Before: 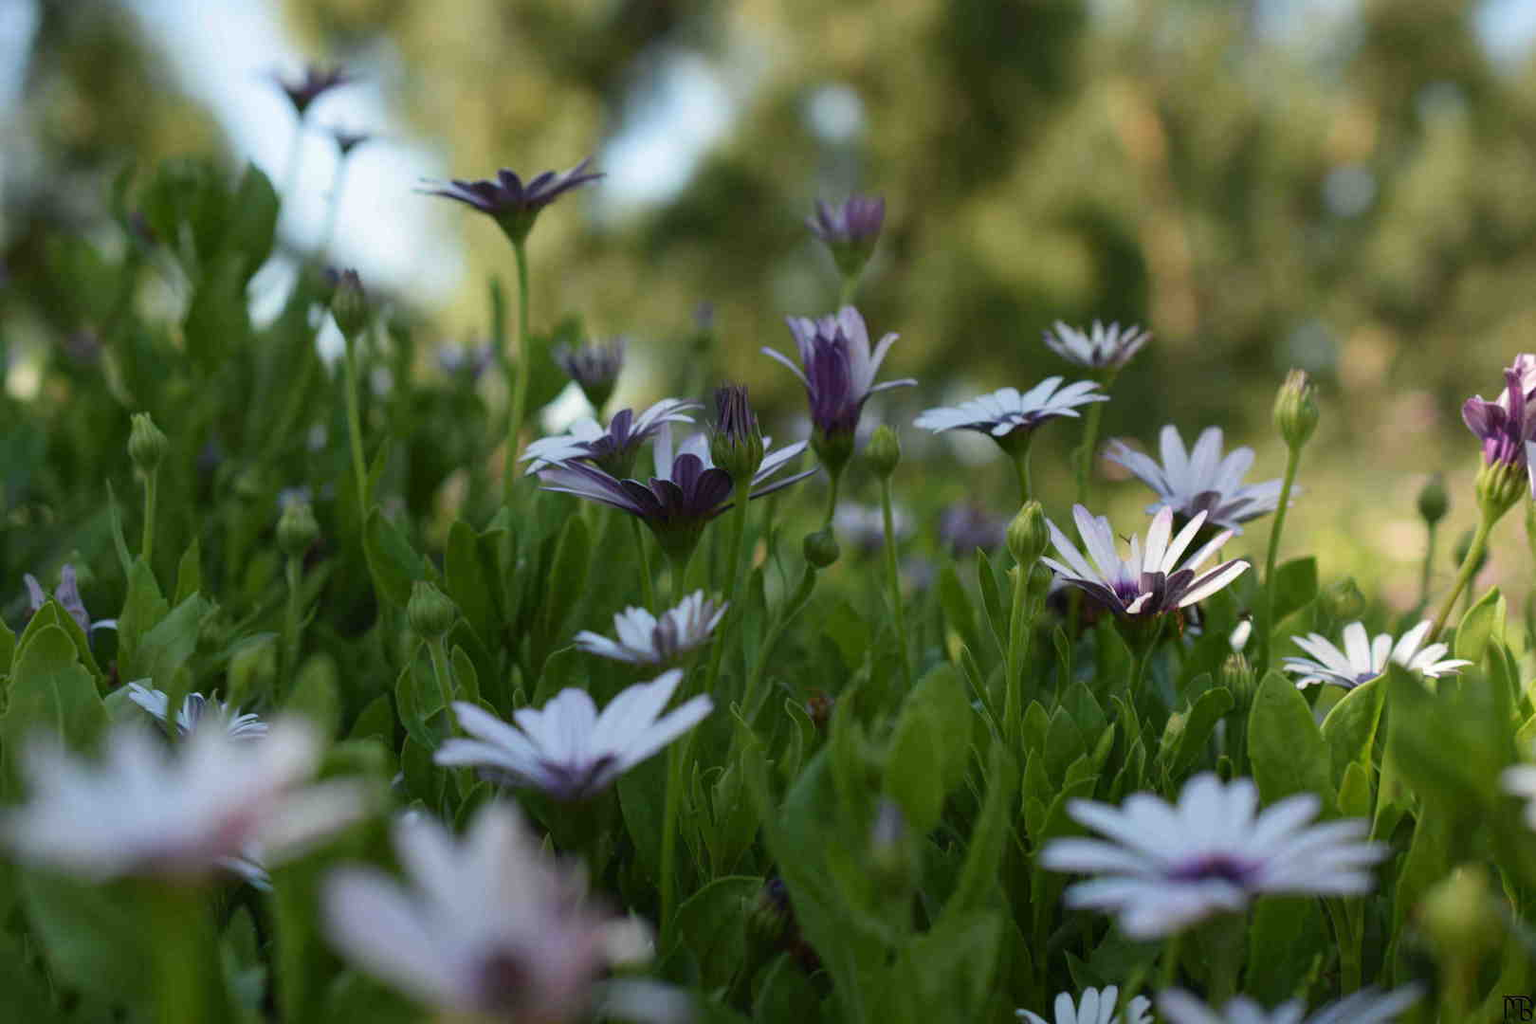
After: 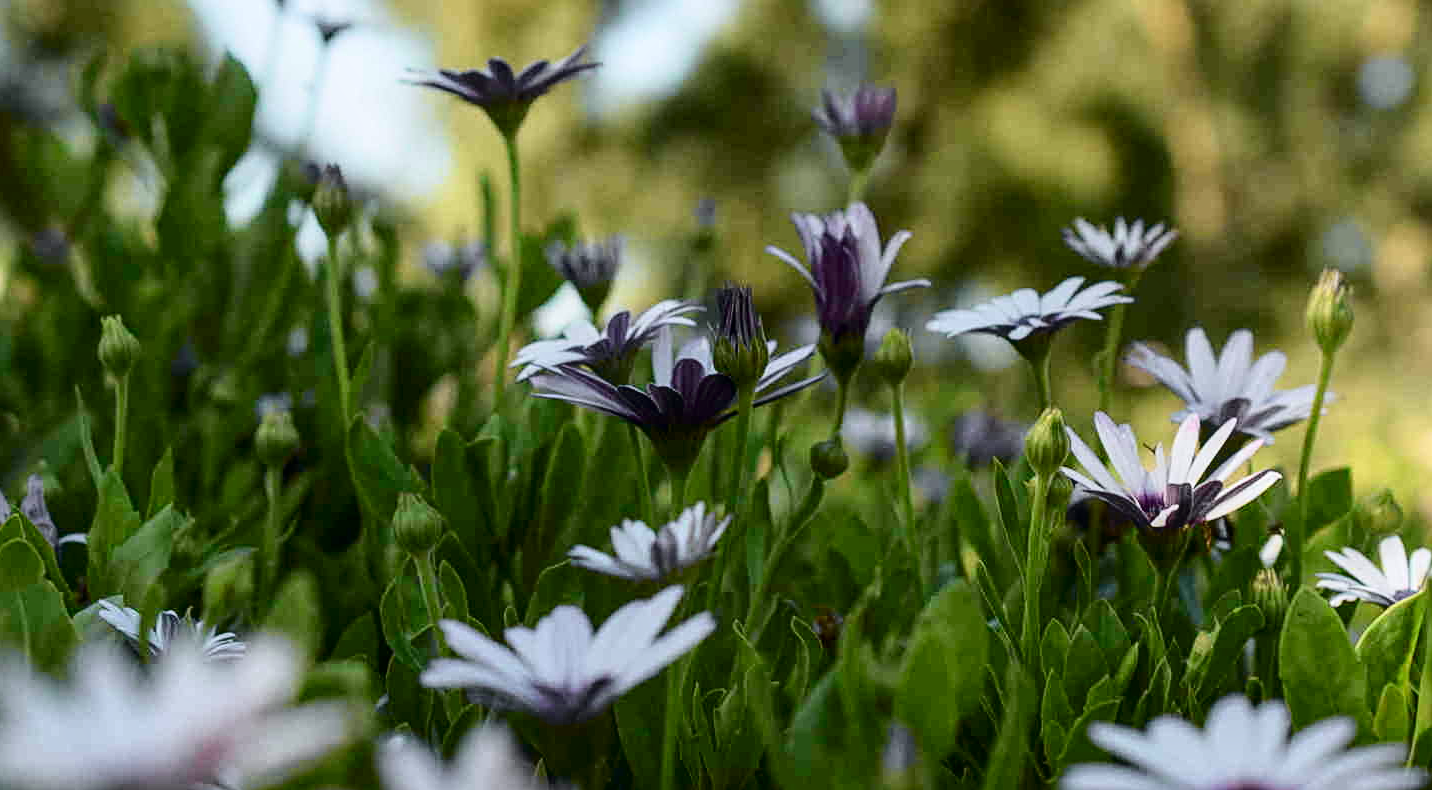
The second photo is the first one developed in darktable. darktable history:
crop and rotate: left 2.309%, top 11.246%, right 9.29%, bottom 15.525%
sharpen: on, module defaults
local contrast: on, module defaults
tone curve: curves: ch0 [(0, 0.023) (0.104, 0.058) (0.21, 0.162) (0.469, 0.524) (0.579, 0.65) (0.725, 0.8) (0.858, 0.903) (1, 0.974)]; ch1 [(0, 0) (0.414, 0.395) (0.447, 0.447) (0.502, 0.501) (0.521, 0.512) (0.566, 0.566) (0.618, 0.61) (0.654, 0.642) (1, 1)]; ch2 [(0, 0) (0.369, 0.388) (0.437, 0.453) (0.492, 0.485) (0.524, 0.508) (0.553, 0.566) (0.583, 0.608) (1, 1)], color space Lab, independent channels, preserve colors none
